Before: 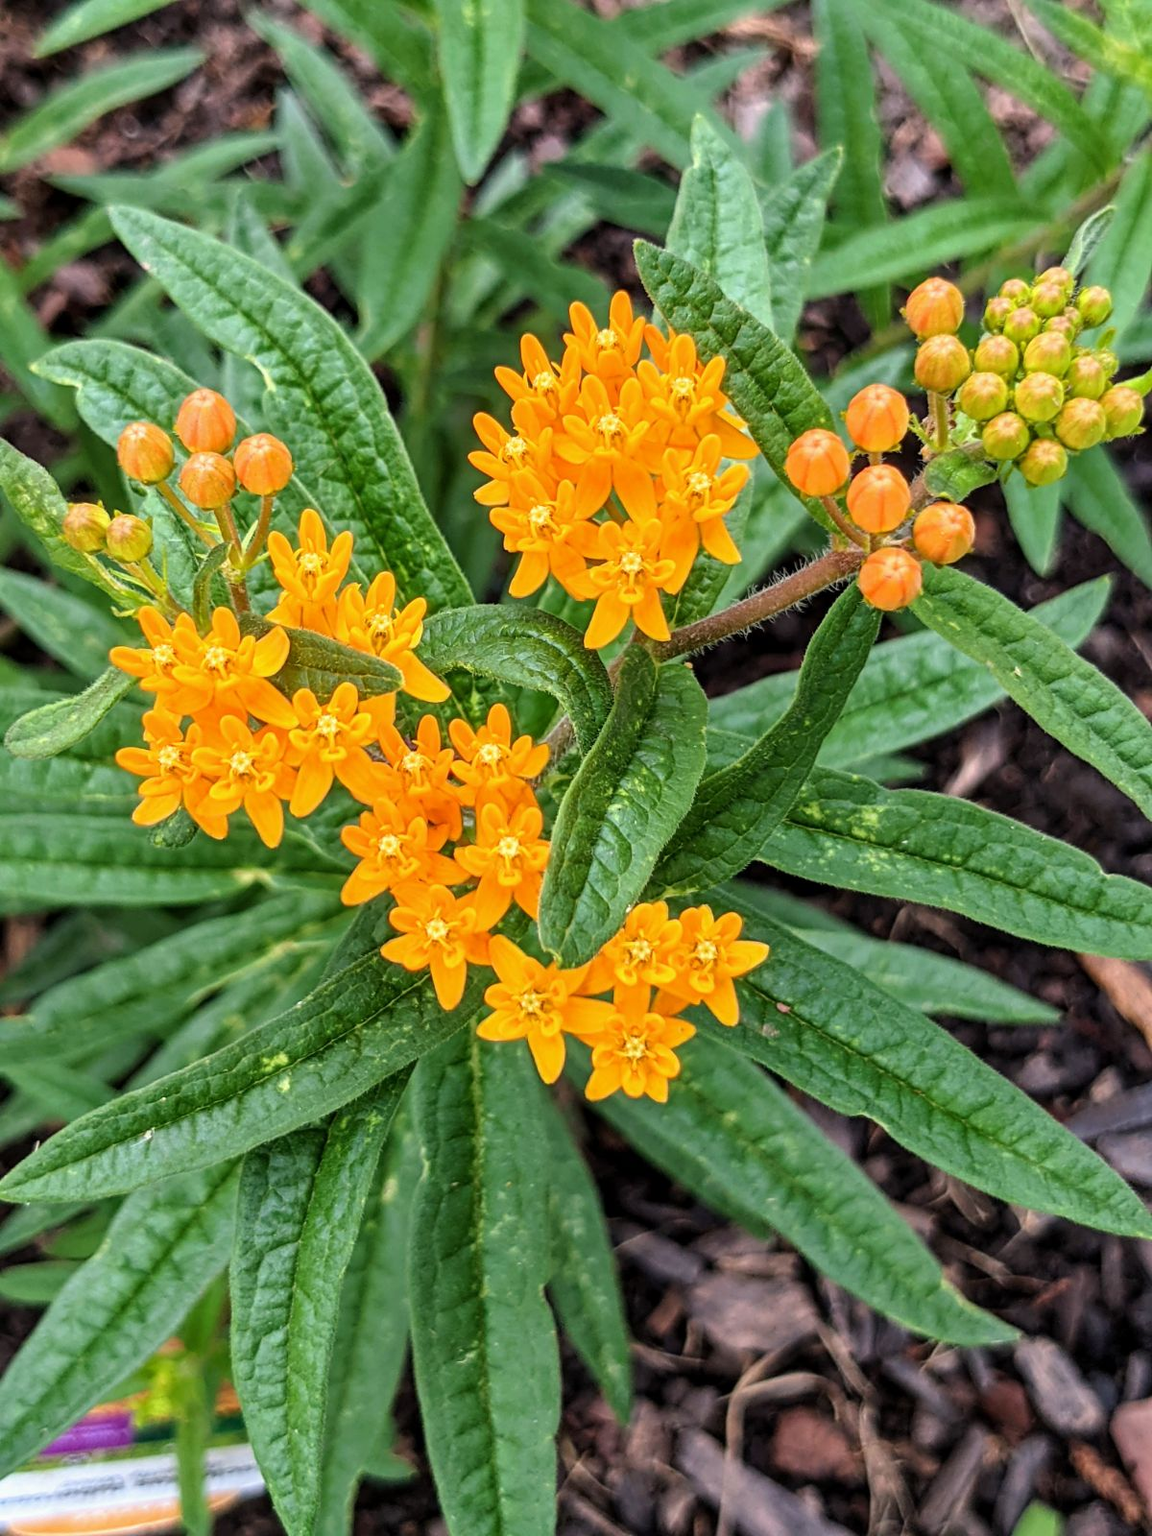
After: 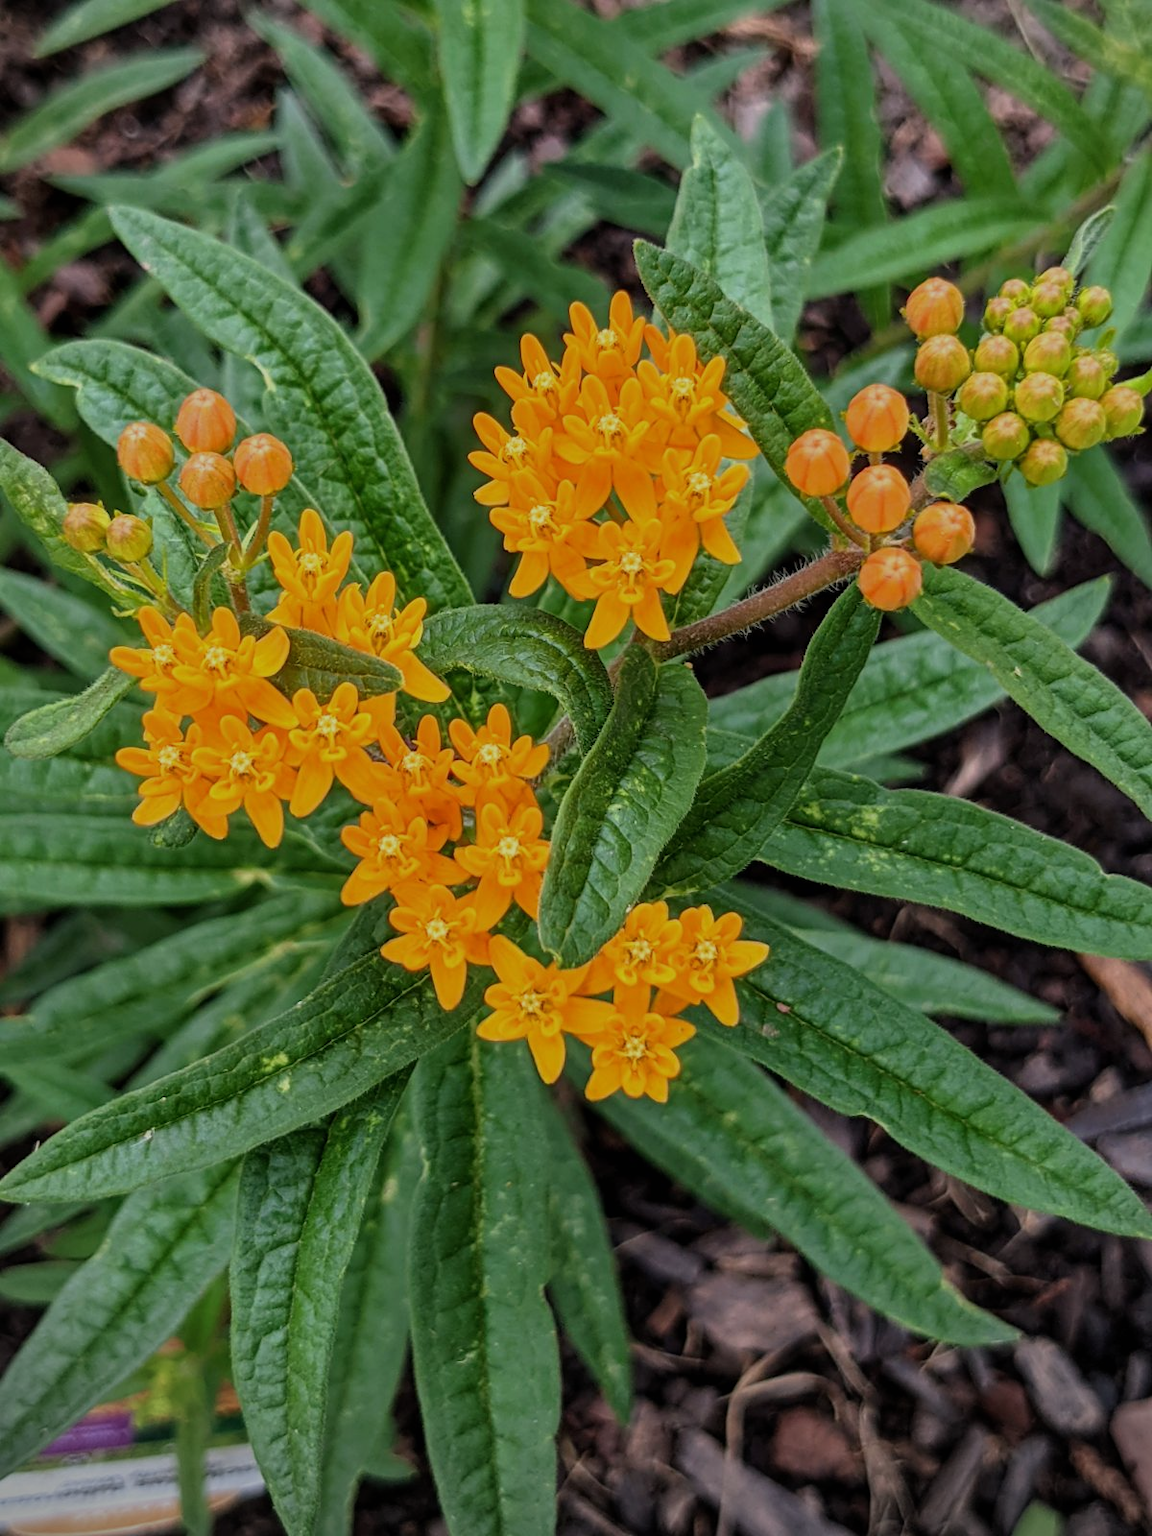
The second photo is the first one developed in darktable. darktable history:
vignetting: fall-off start 91.41%, center (0.036, -0.096)
exposure: black level correction 0, exposure -0.735 EV, compensate exposure bias true, compensate highlight preservation false
